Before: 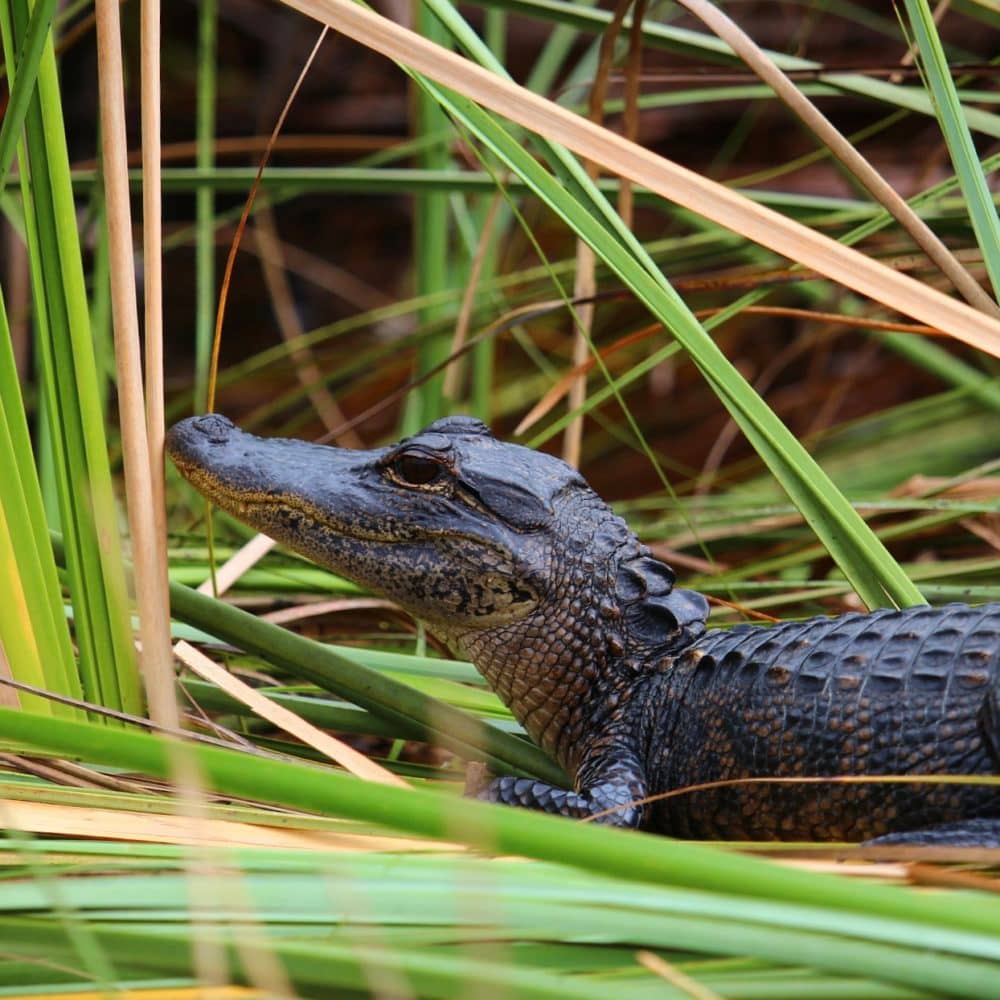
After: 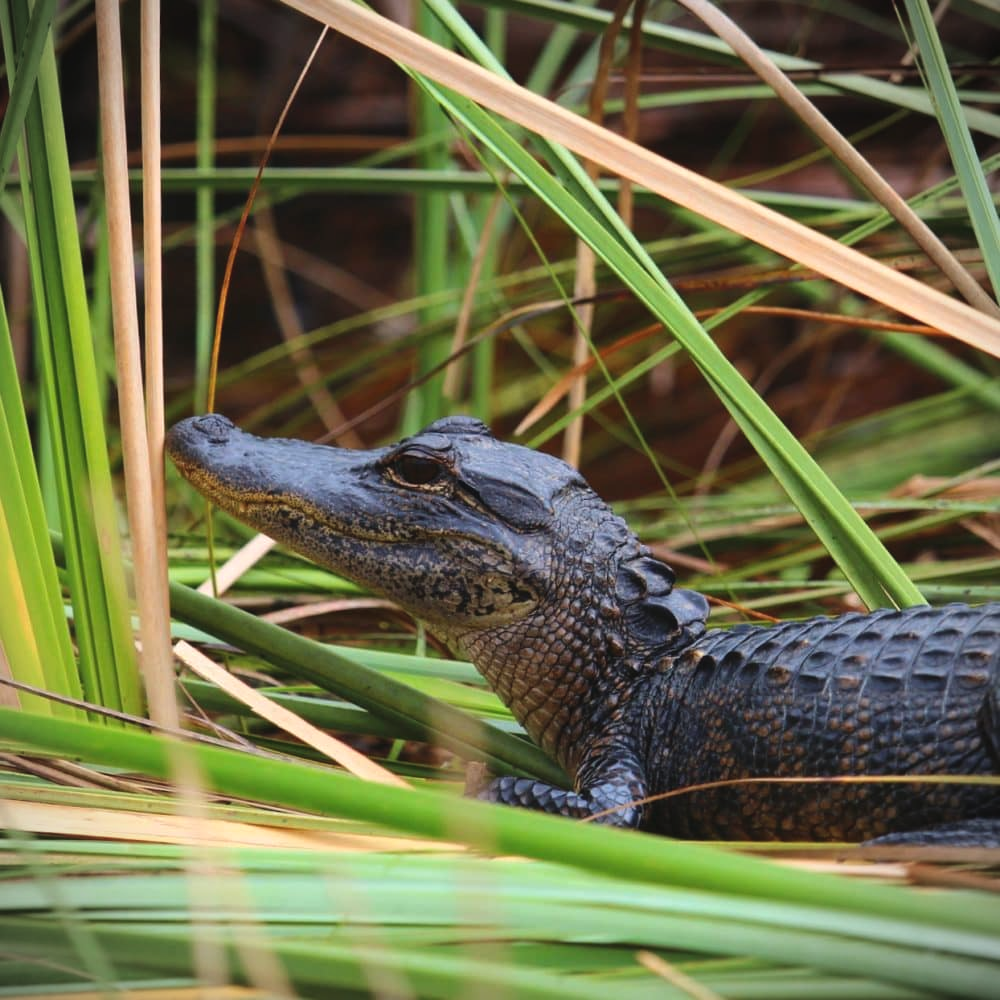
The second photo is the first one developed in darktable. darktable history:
vignetting: fall-off start 92.6%, brightness -0.52, saturation -0.51, center (-0.012, 0)
exposure: black level correction -0.005, exposure 0.054 EV, compensate highlight preservation false
